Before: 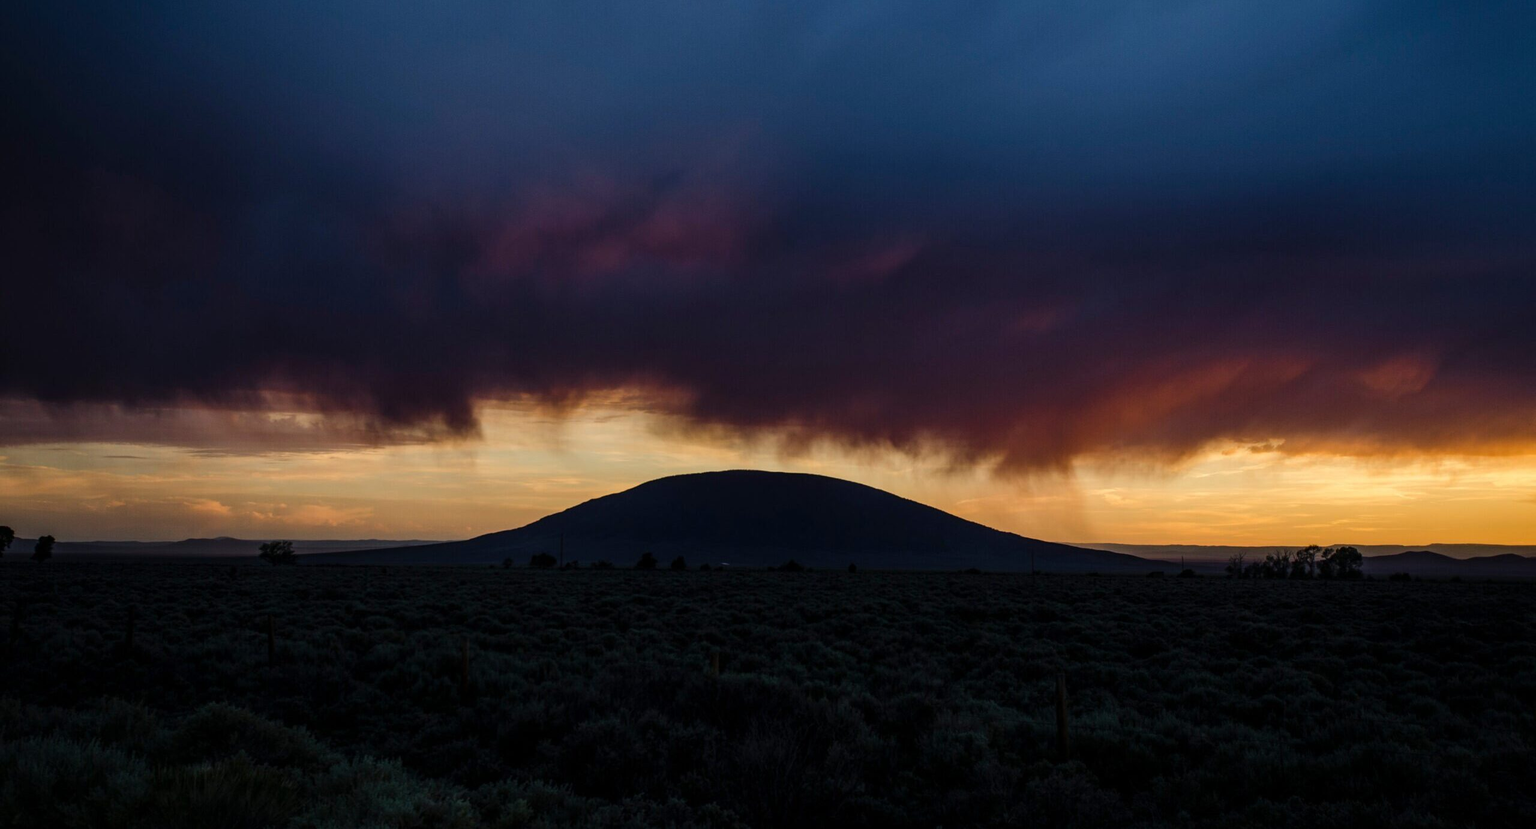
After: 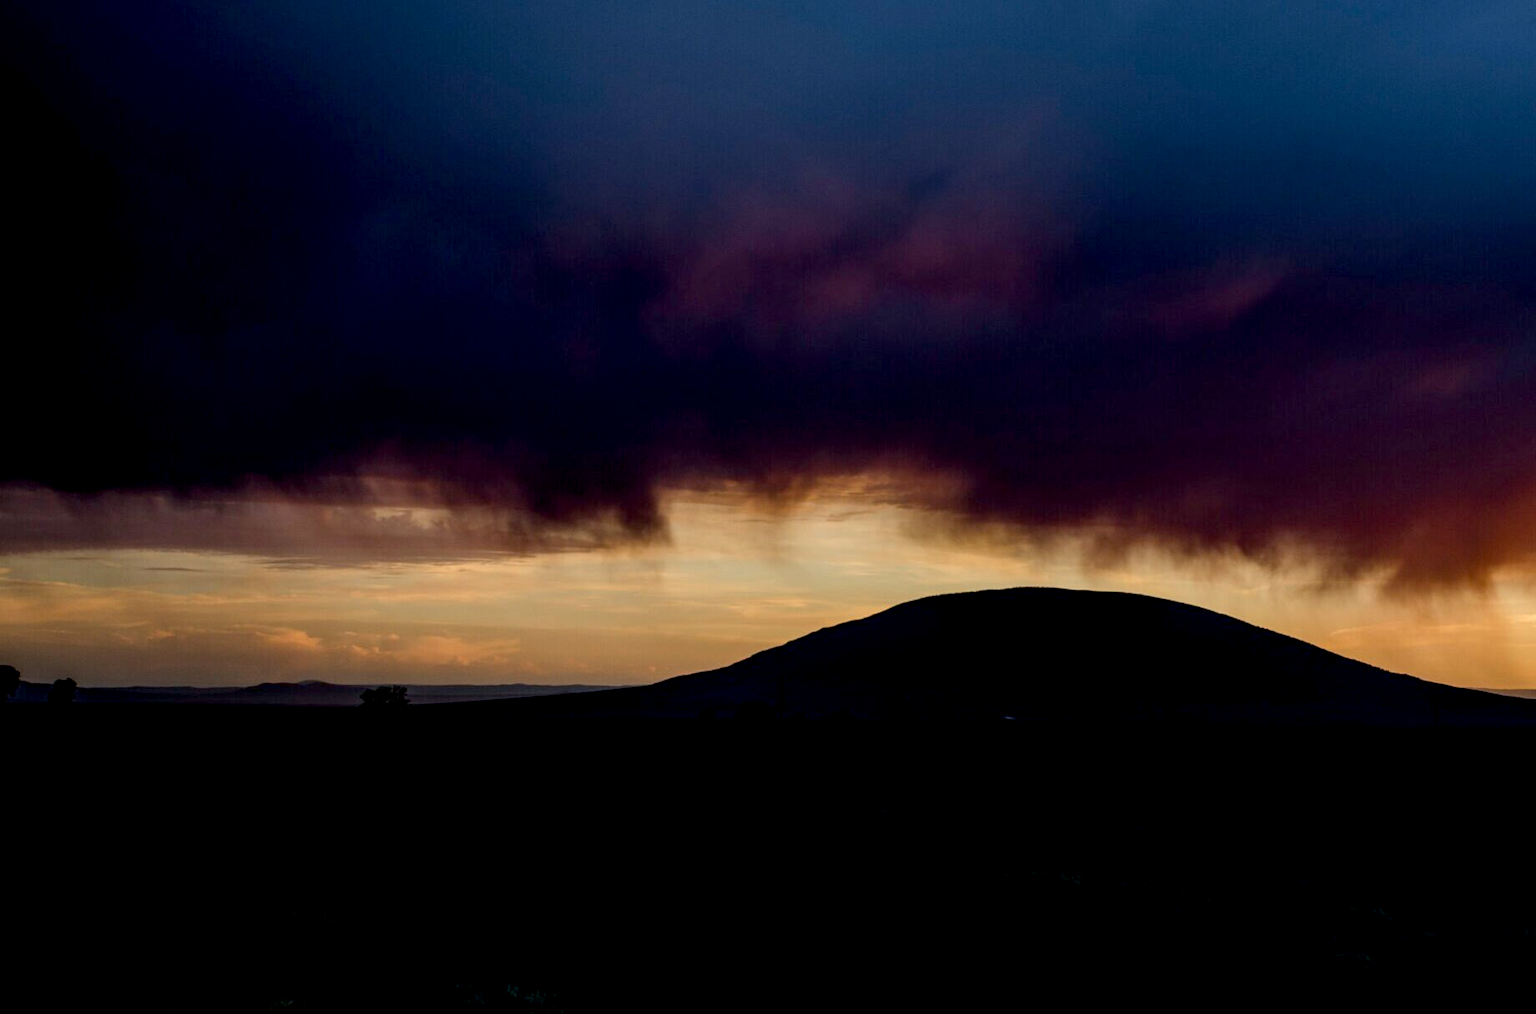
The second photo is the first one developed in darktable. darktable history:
crop: top 5.803%, right 27.864%, bottom 5.804%
exposure: black level correction 0.01, exposure 0.011 EV, compensate highlight preservation false
